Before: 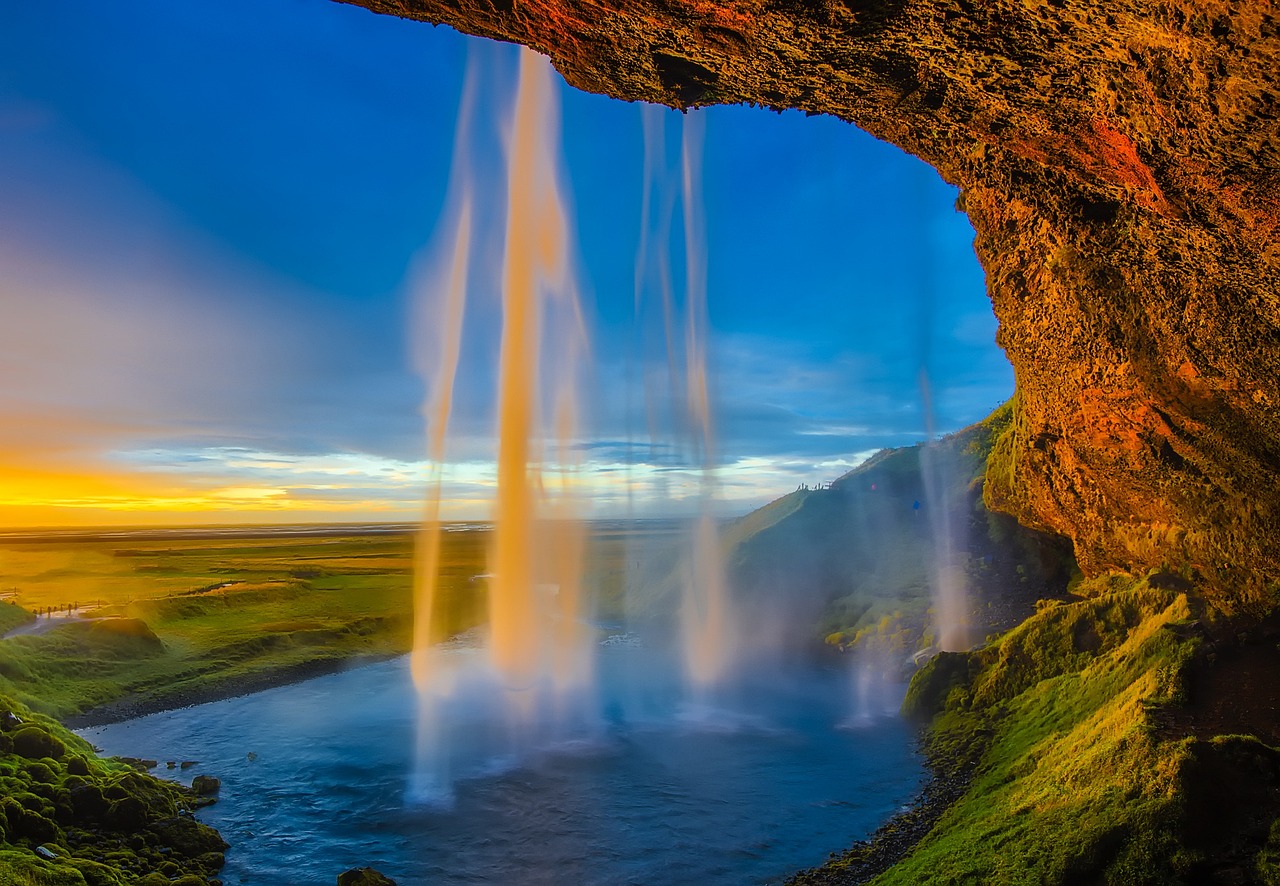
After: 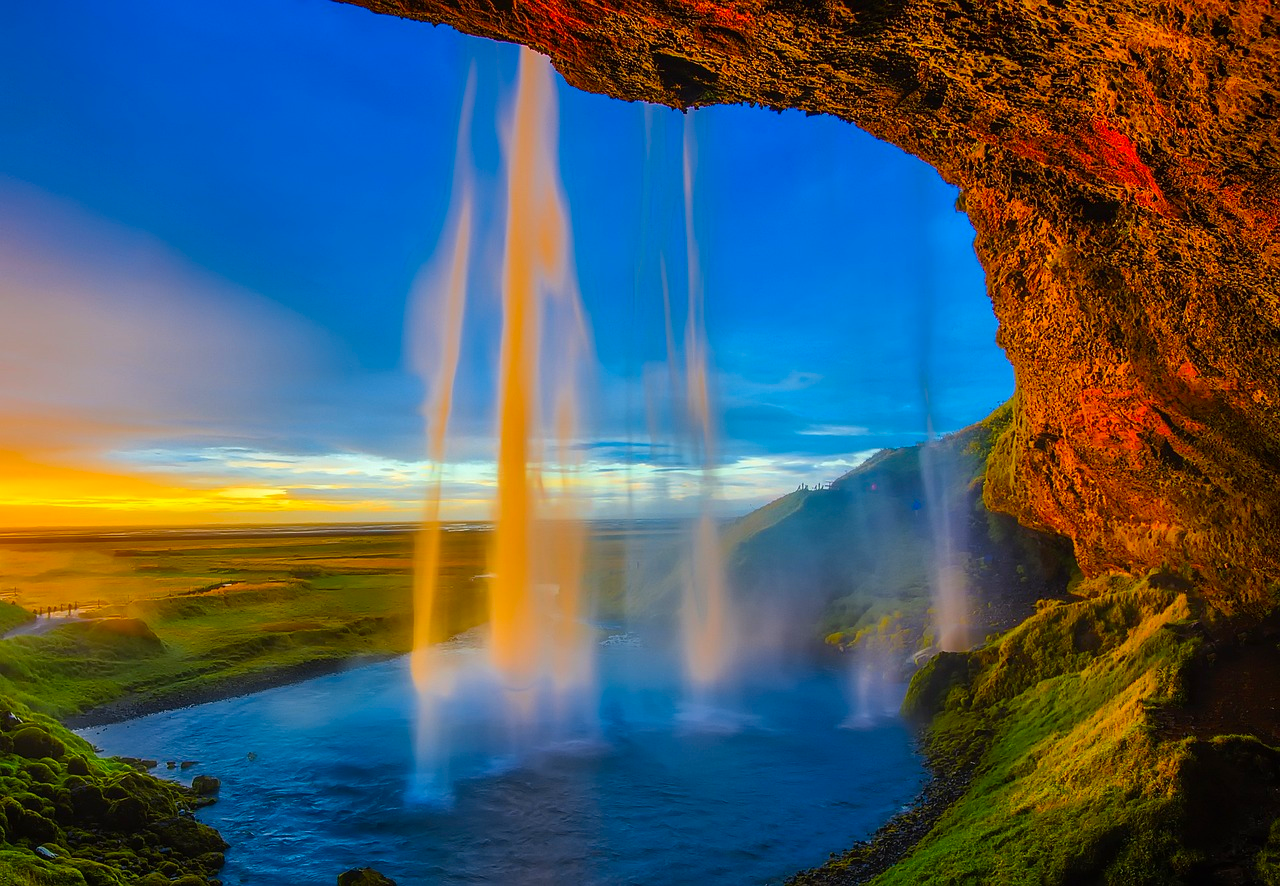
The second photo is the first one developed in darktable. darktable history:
contrast brightness saturation: brightness -0.016, saturation 0.348
